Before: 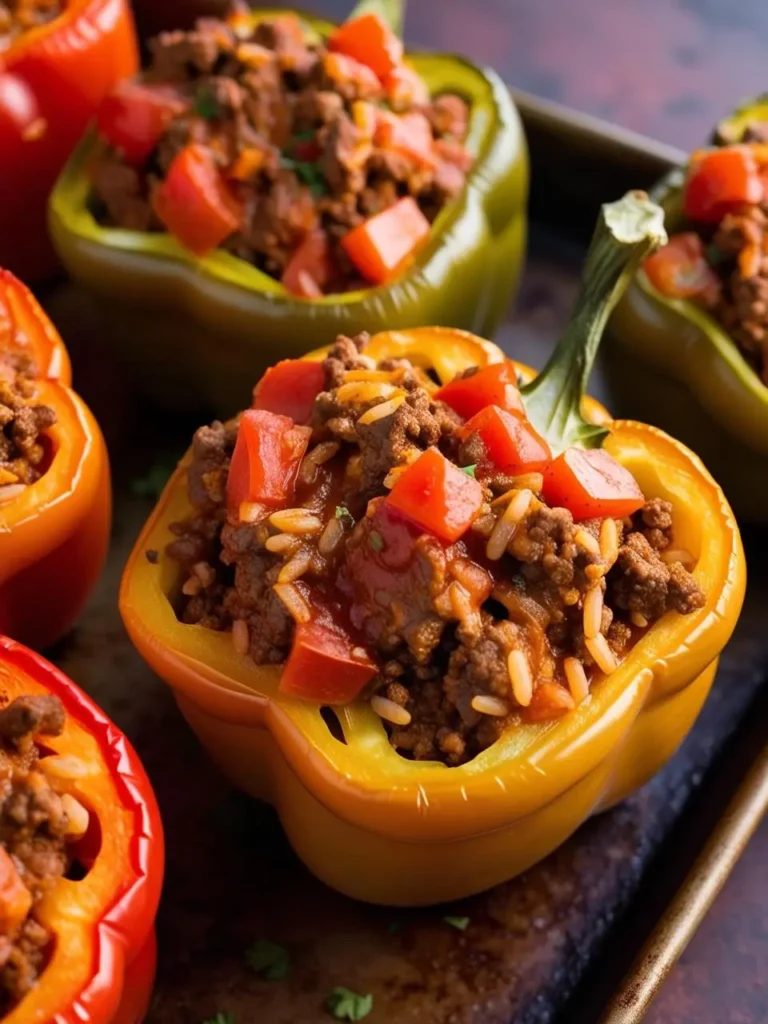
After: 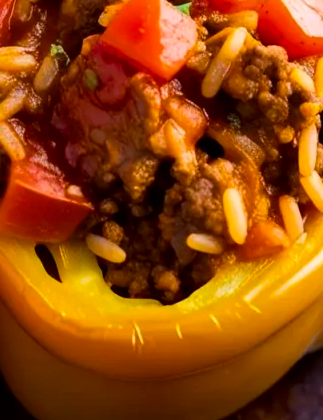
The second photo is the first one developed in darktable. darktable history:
crop: left 37.221%, top 45.169%, right 20.63%, bottom 13.777%
color balance rgb: perceptual saturation grading › global saturation 25%, global vibrance 20%
local contrast: mode bilateral grid, contrast 20, coarseness 50, detail 159%, midtone range 0.2
